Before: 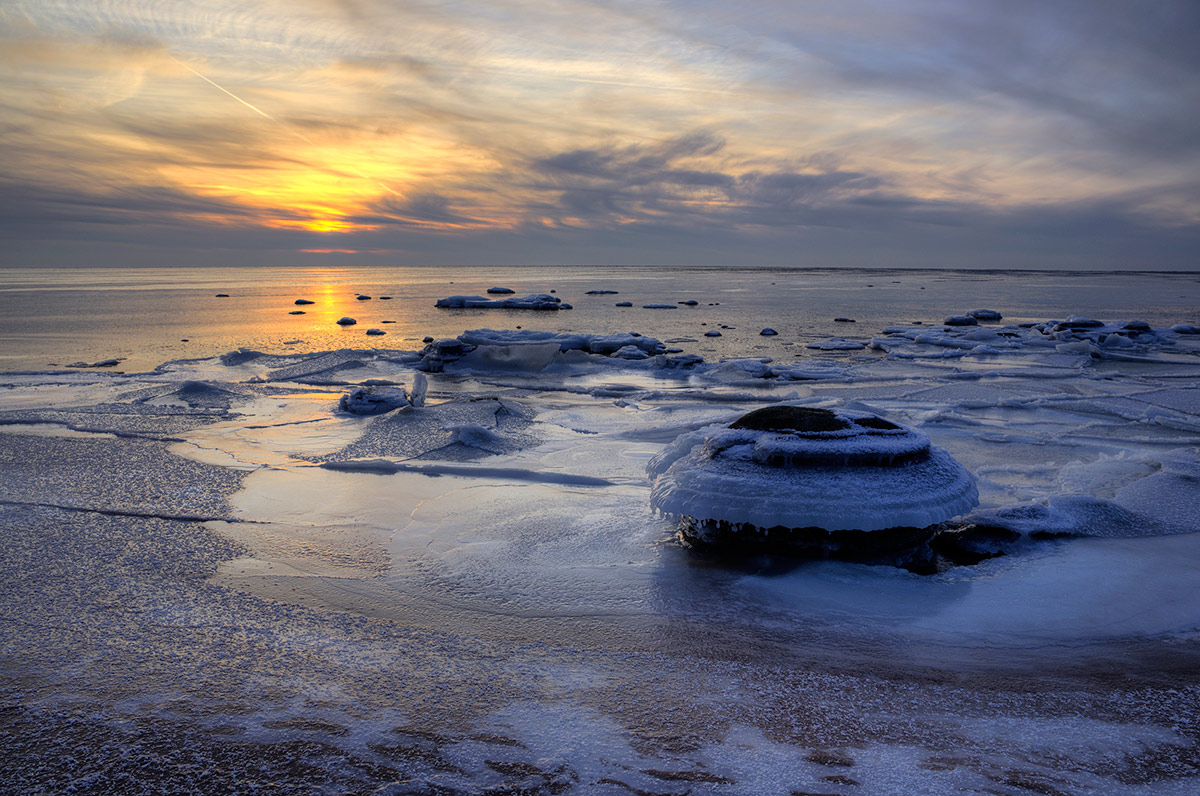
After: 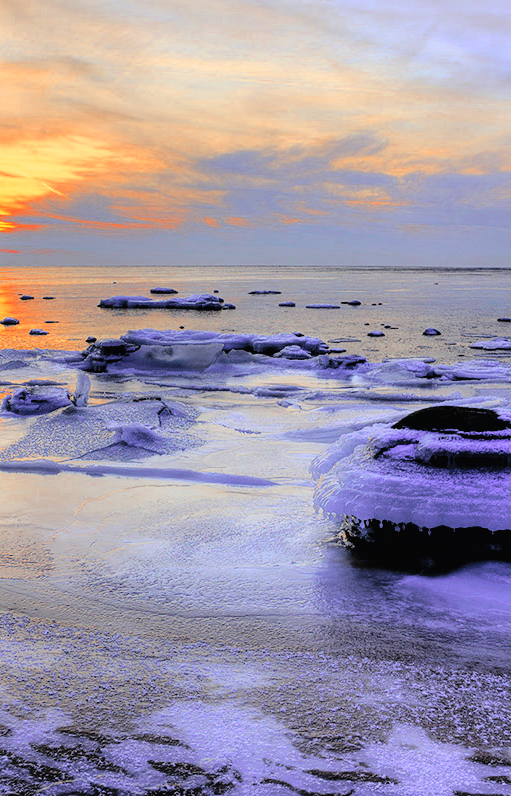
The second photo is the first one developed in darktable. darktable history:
crop: left 28.165%, right 29.213%
filmic rgb: black relative exposure -7.98 EV, white relative exposure 4.04 EV, hardness 4.11, latitude 49.32%, contrast 1.101, color science v6 (2022)
color zones: curves: ch0 [(0, 0.363) (0.128, 0.373) (0.25, 0.5) (0.402, 0.407) (0.521, 0.525) (0.63, 0.559) (0.729, 0.662) (0.867, 0.471)]; ch1 [(0, 0.515) (0.136, 0.618) (0.25, 0.5) (0.378, 0) (0.516, 0) (0.622, 0.593) (0.737, 0.819) (0.87, 0.593)]; ch2 [(0, 0.529) (0.128, 0.471) (0.282, 0.451) (0.386, 0.662) (0.516, 0.525) (0.633, 0.554) (0.75, 0.62) (0.875, 0.441)]
contrast brightness saturation: contrast 0.096, brightness 0.31, saturation 0.136
